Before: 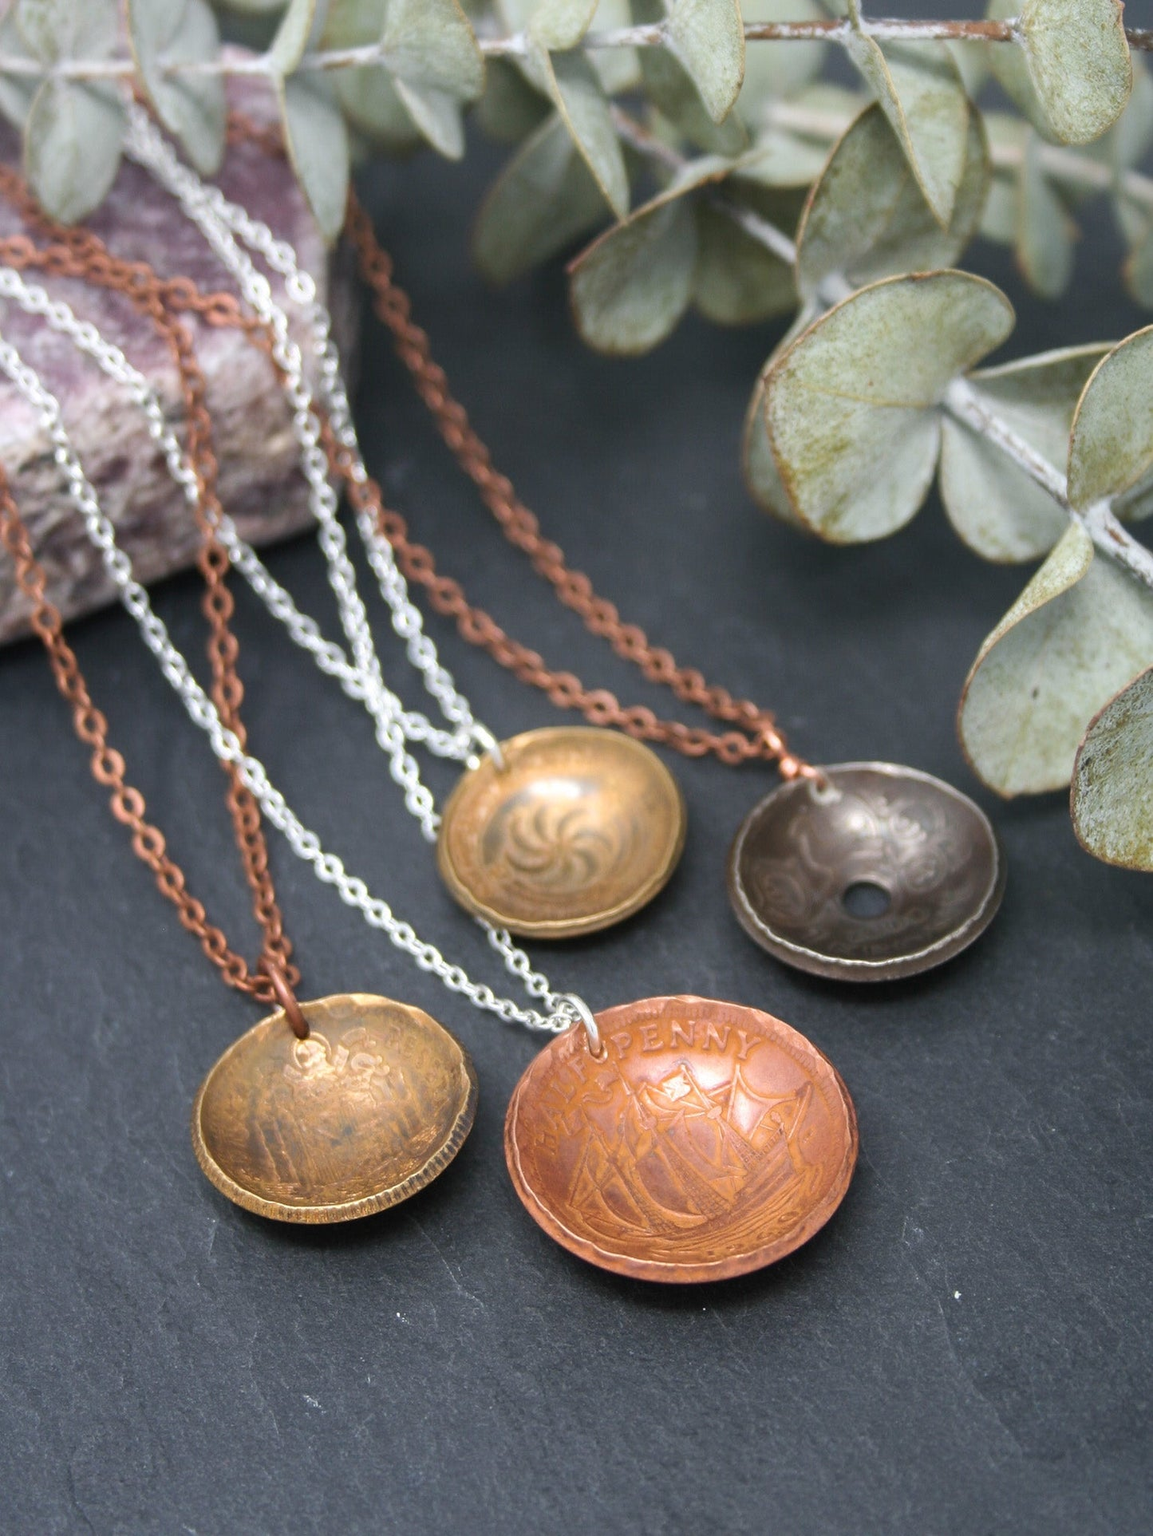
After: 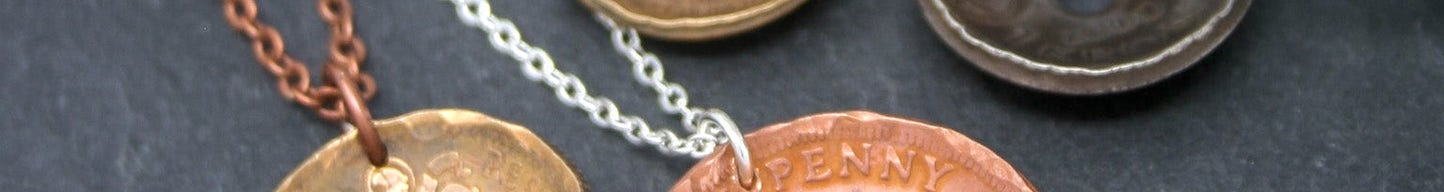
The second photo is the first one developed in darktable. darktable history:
local contrast: highlights 0%, shadows 0%, detail 133%
crop and rotate: top 59.084%, bottom 30.916%
